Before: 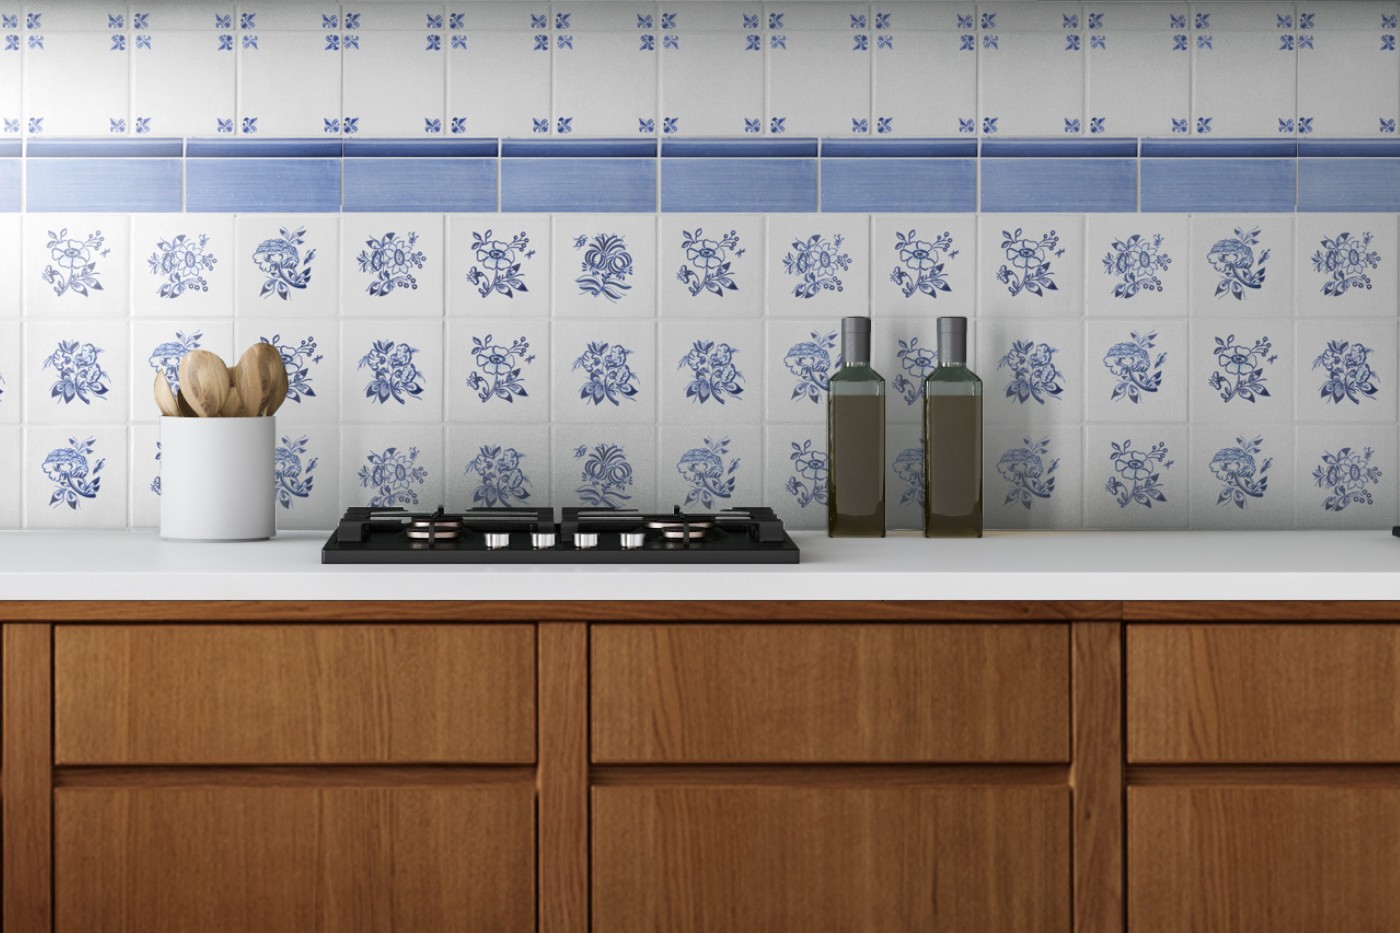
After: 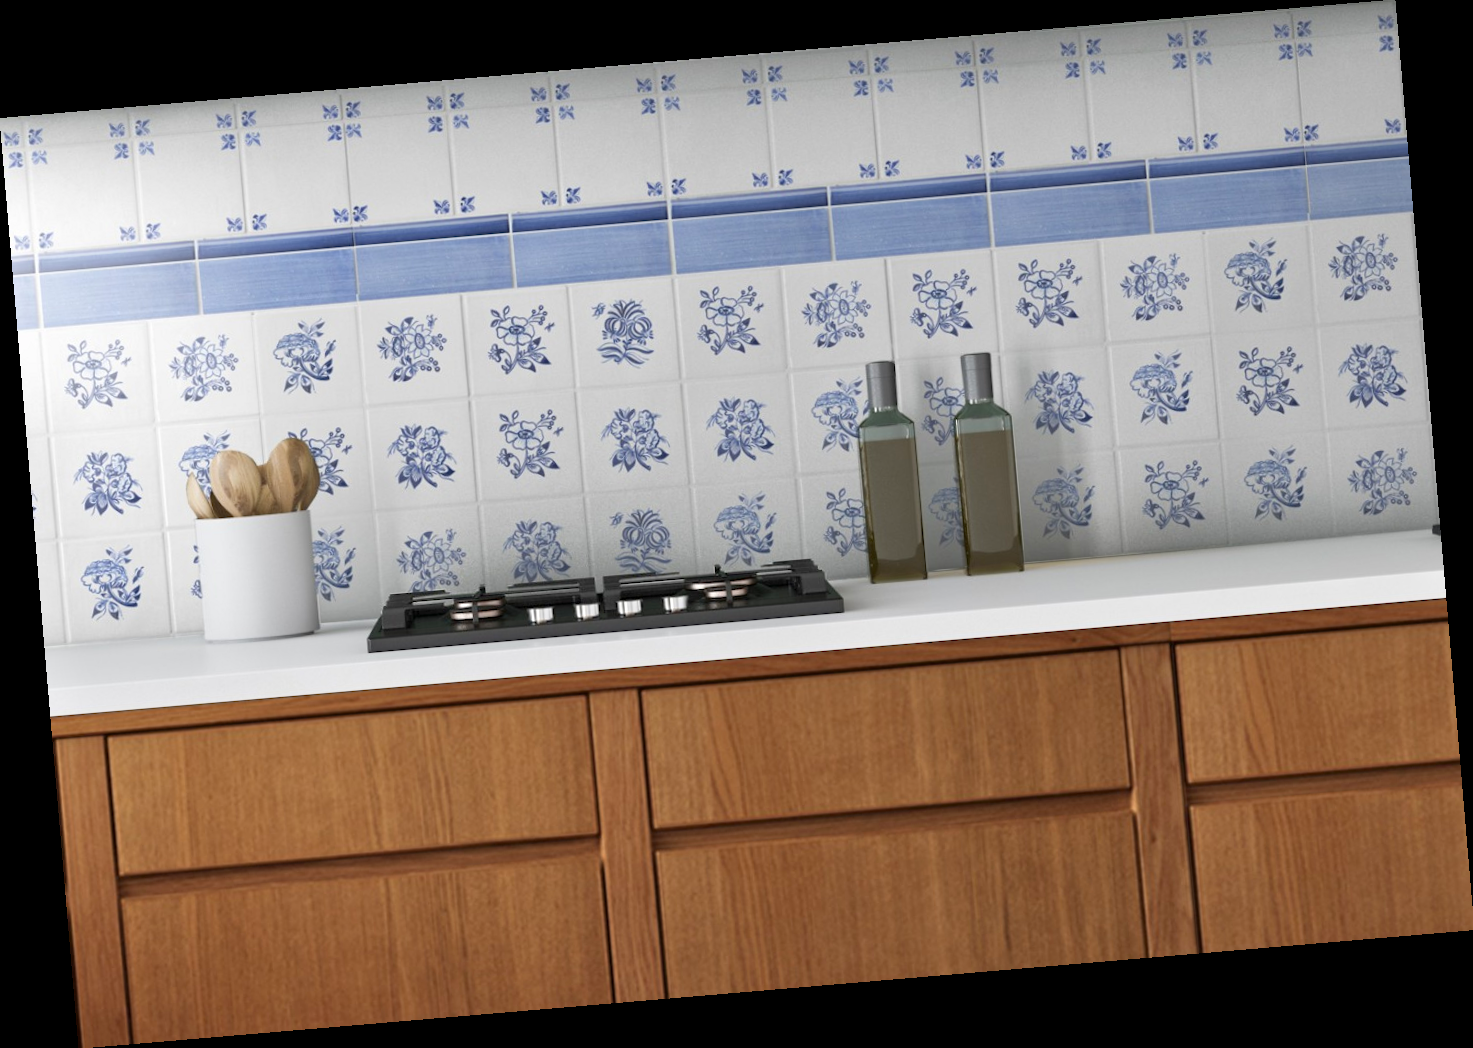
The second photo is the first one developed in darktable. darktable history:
rotate and perspective: rotation -4.86°, automatic cropping off
tone equalizer: -8 EV 1 EV, -7 EV 1 EV, -6 EV 1 EV, -5 EV 1 EV, -4 EV 1 EV, -3 EV 0.75 EV, -2 EV 0.5 EV, -1 EV 0.25 EV
